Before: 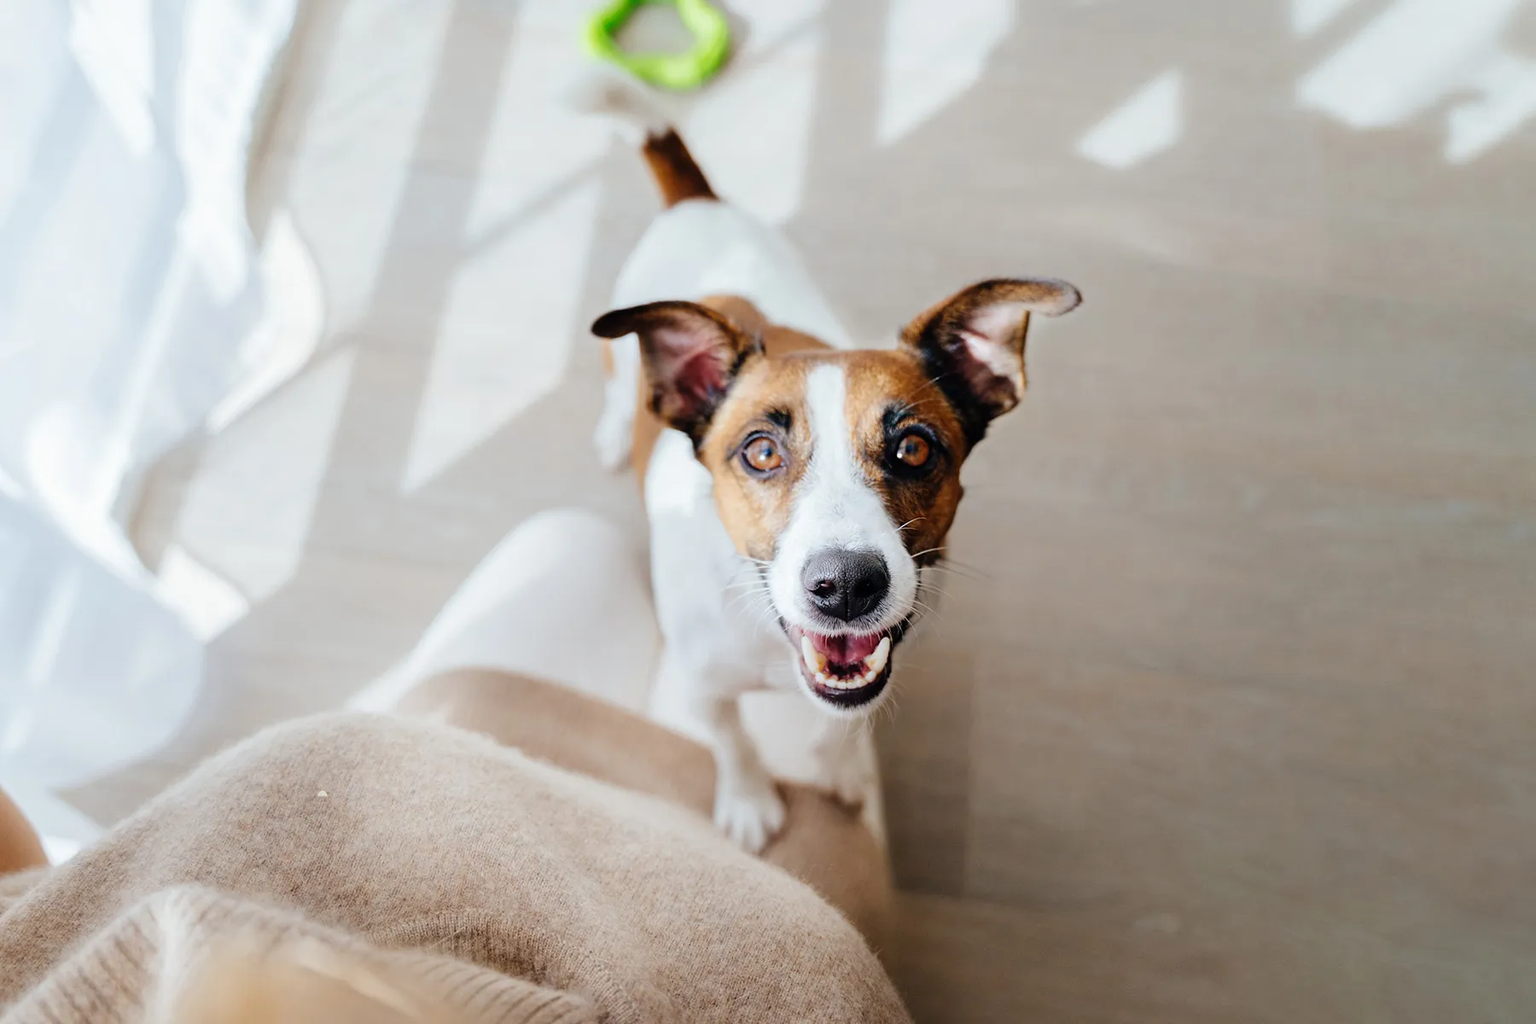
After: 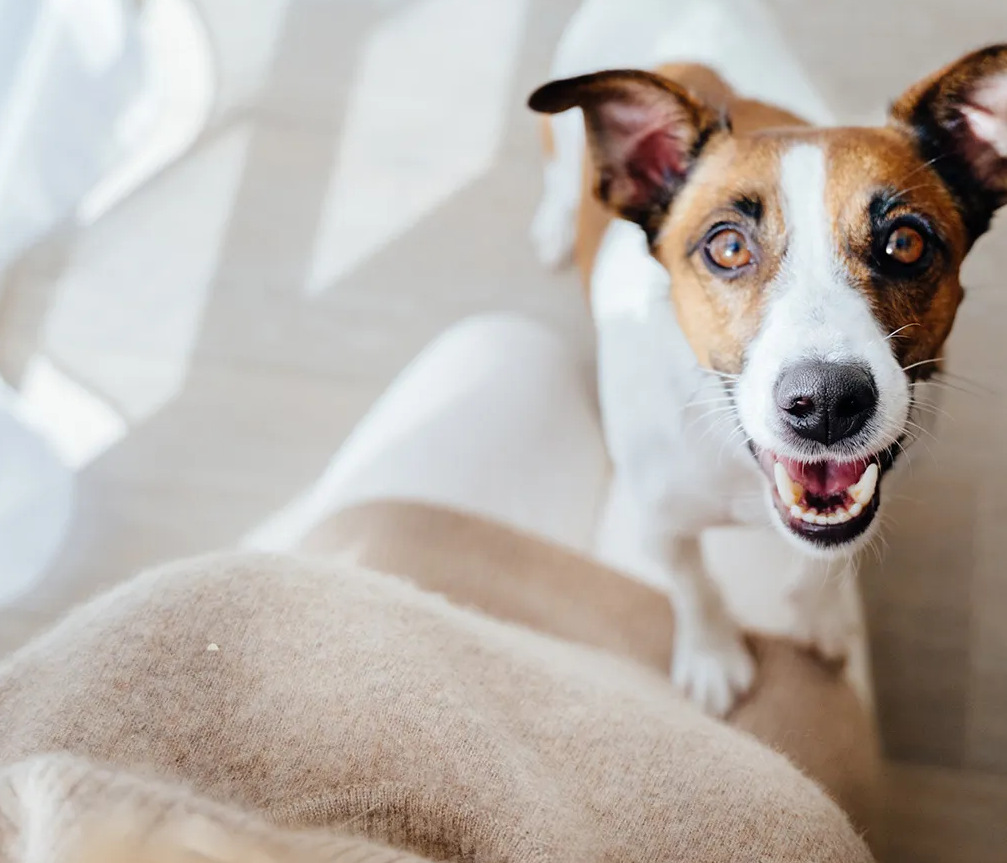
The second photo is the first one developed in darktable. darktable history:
crop: left 9.214%, top 23.635%, right 34.796%, bottom 4.416%
